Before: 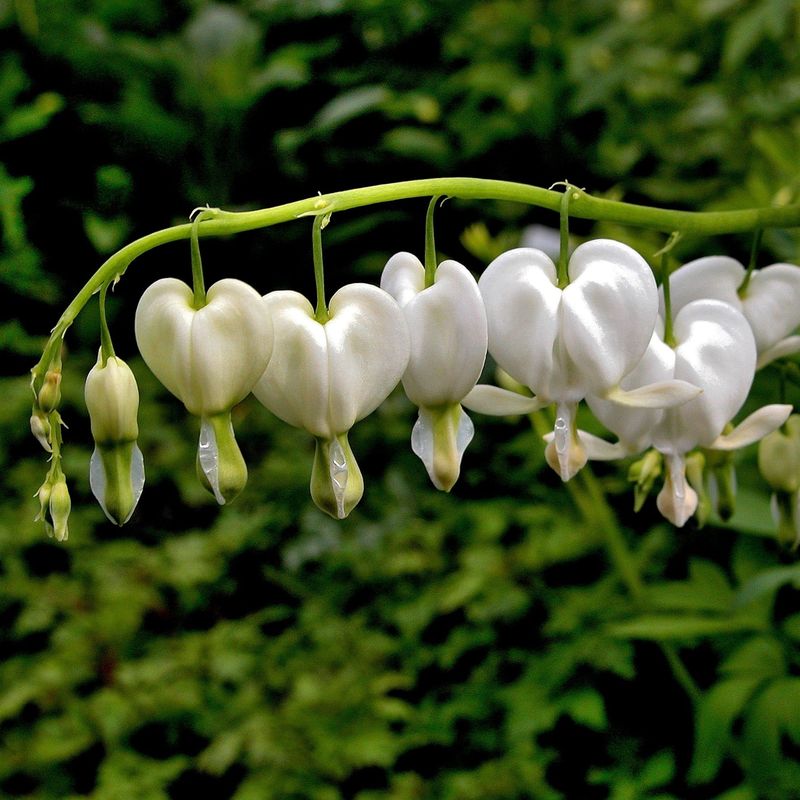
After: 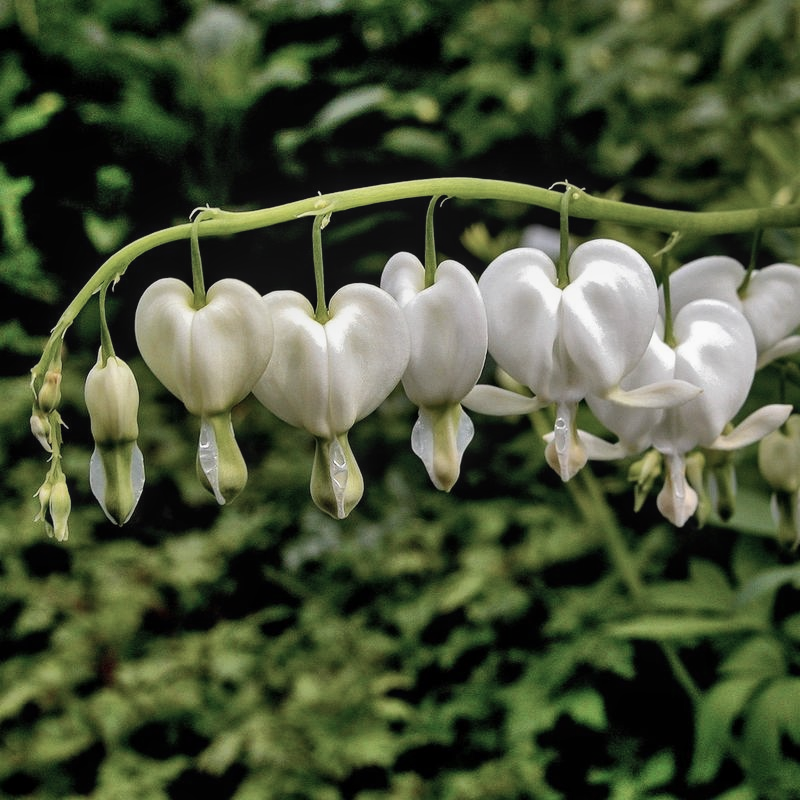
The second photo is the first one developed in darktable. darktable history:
shadows and highlights: shadows 49, highlights -41, soften with gaussian
contrast brightness saturation: contrast 0.1, saturation -0.36
local contrast: detail 110%
